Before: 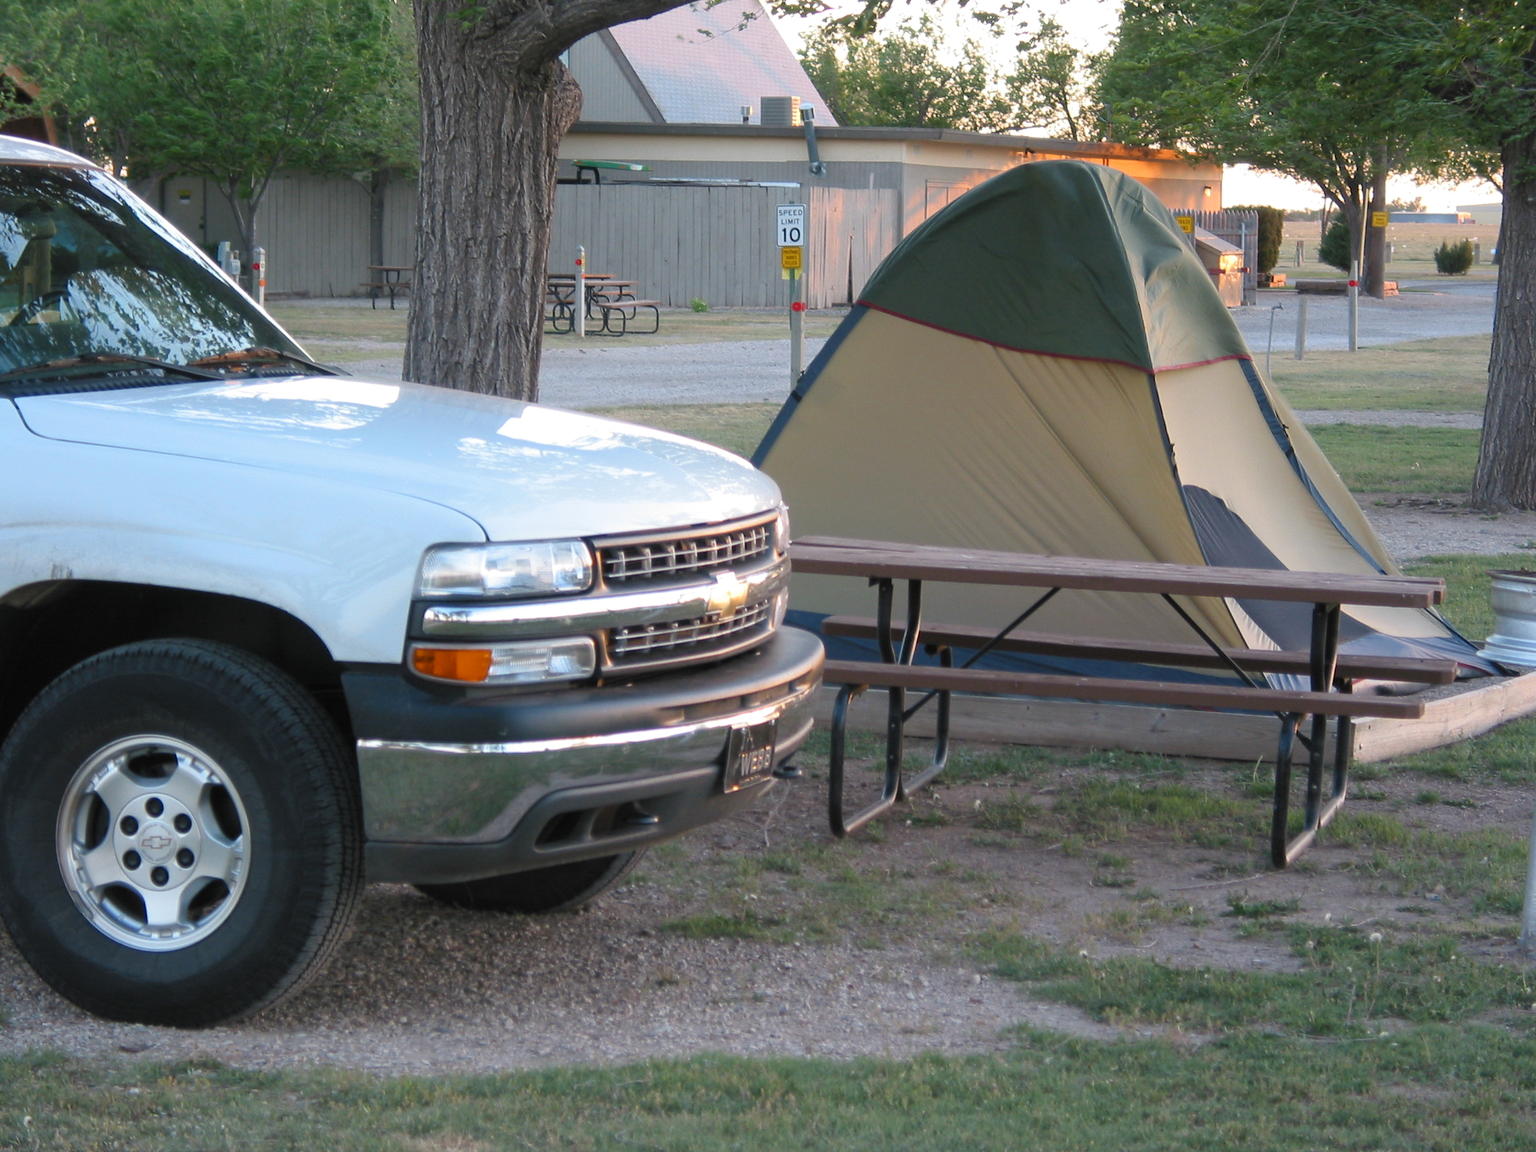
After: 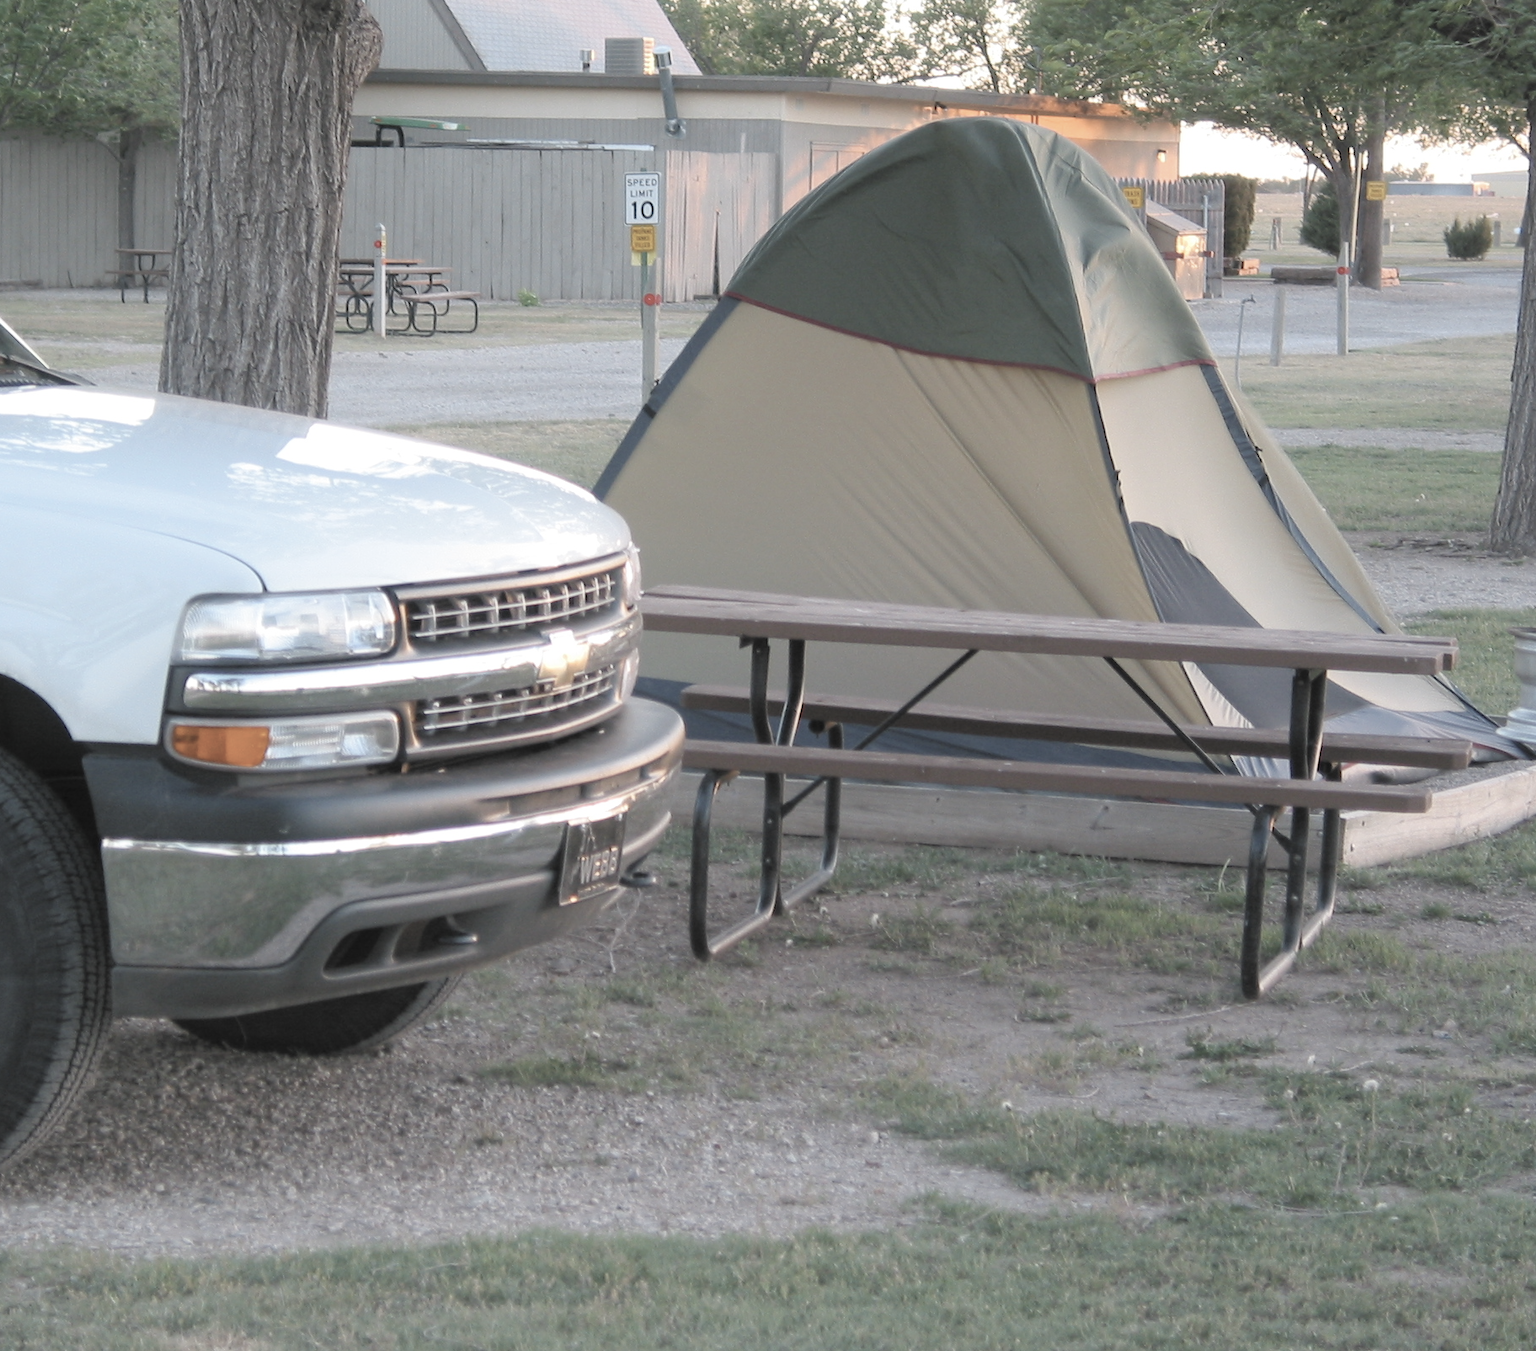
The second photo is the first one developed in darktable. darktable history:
crop and rotate: left 17.959%, top 5.771%, right 1.742%
contrast brightness saturation: brightness 0.18, saturation -0.5
